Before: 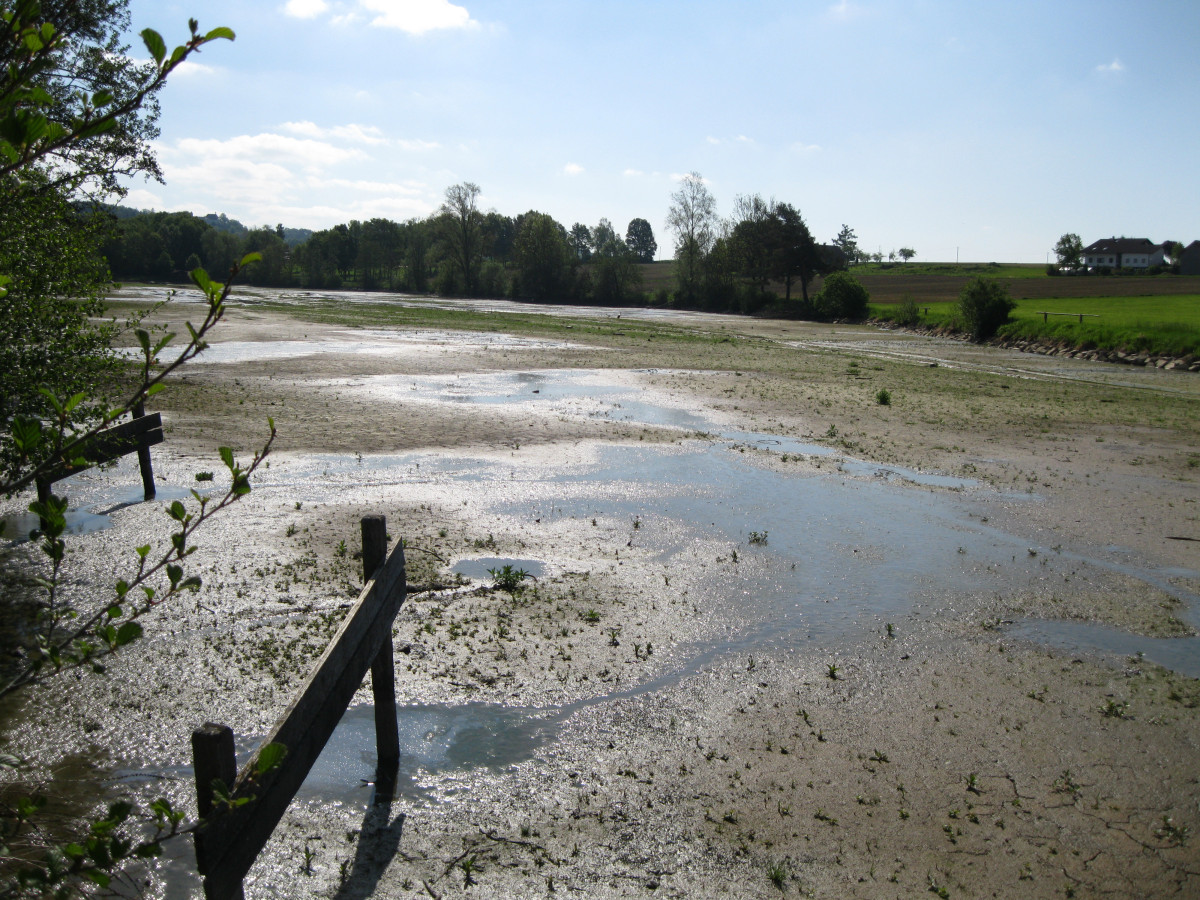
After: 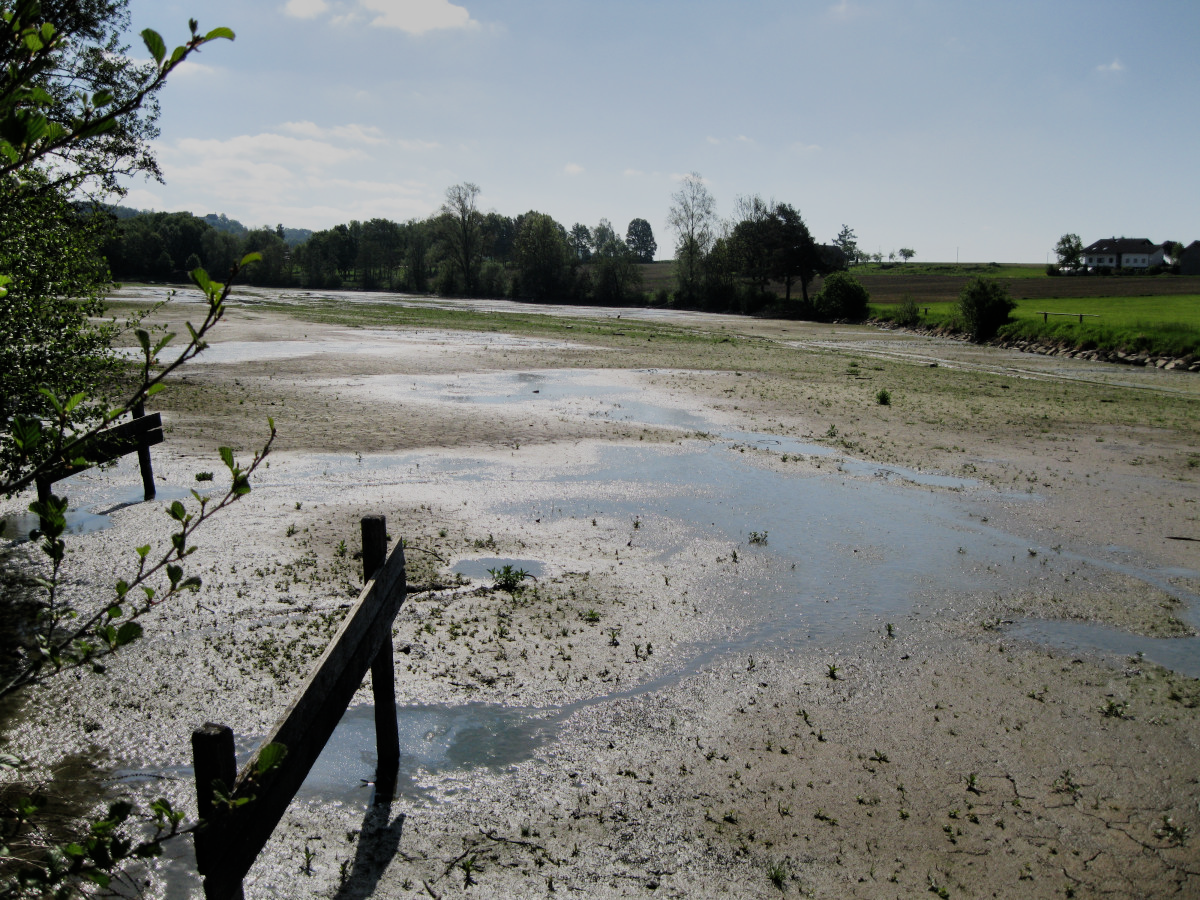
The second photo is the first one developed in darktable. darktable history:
filmic rgb: black relative exposure -7.32 EV, white relative exposure 5.09 EV, hardness 3.2
tone equalizer: on, module defaults
shadows and highlights: soften with gaussian
